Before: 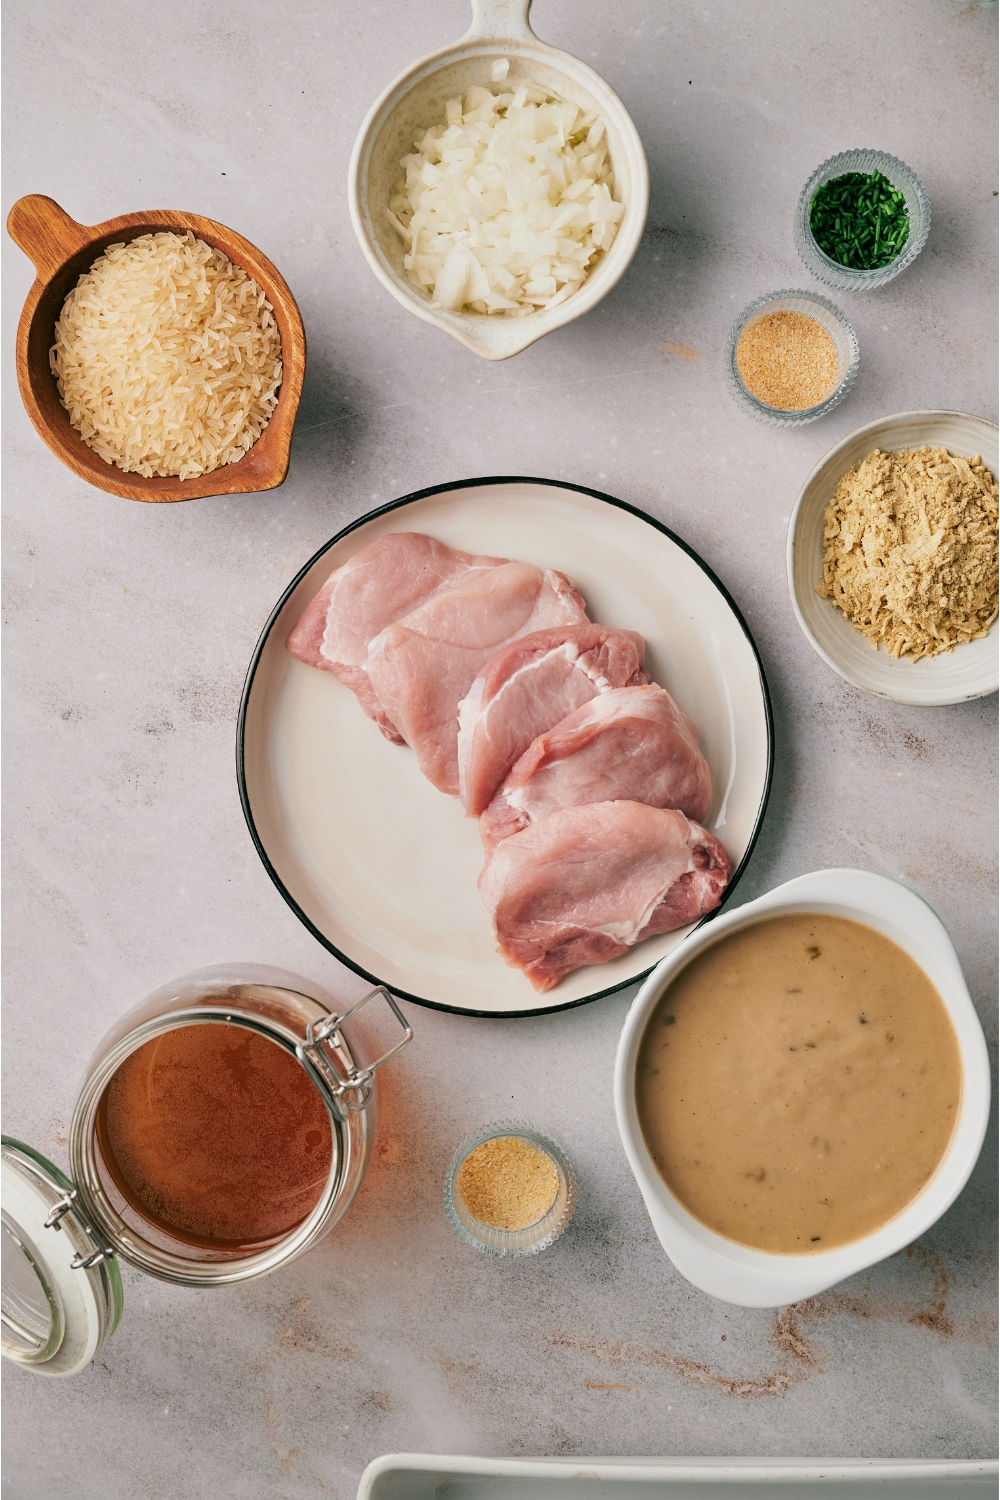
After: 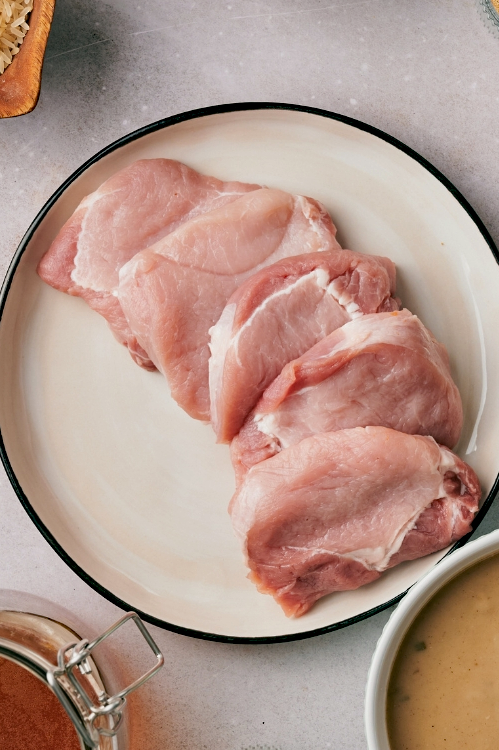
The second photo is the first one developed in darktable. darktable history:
crop: left 25%, top 25%, right 25%, bottom 25%
haze removal: compatibility mode true, adaptive false
